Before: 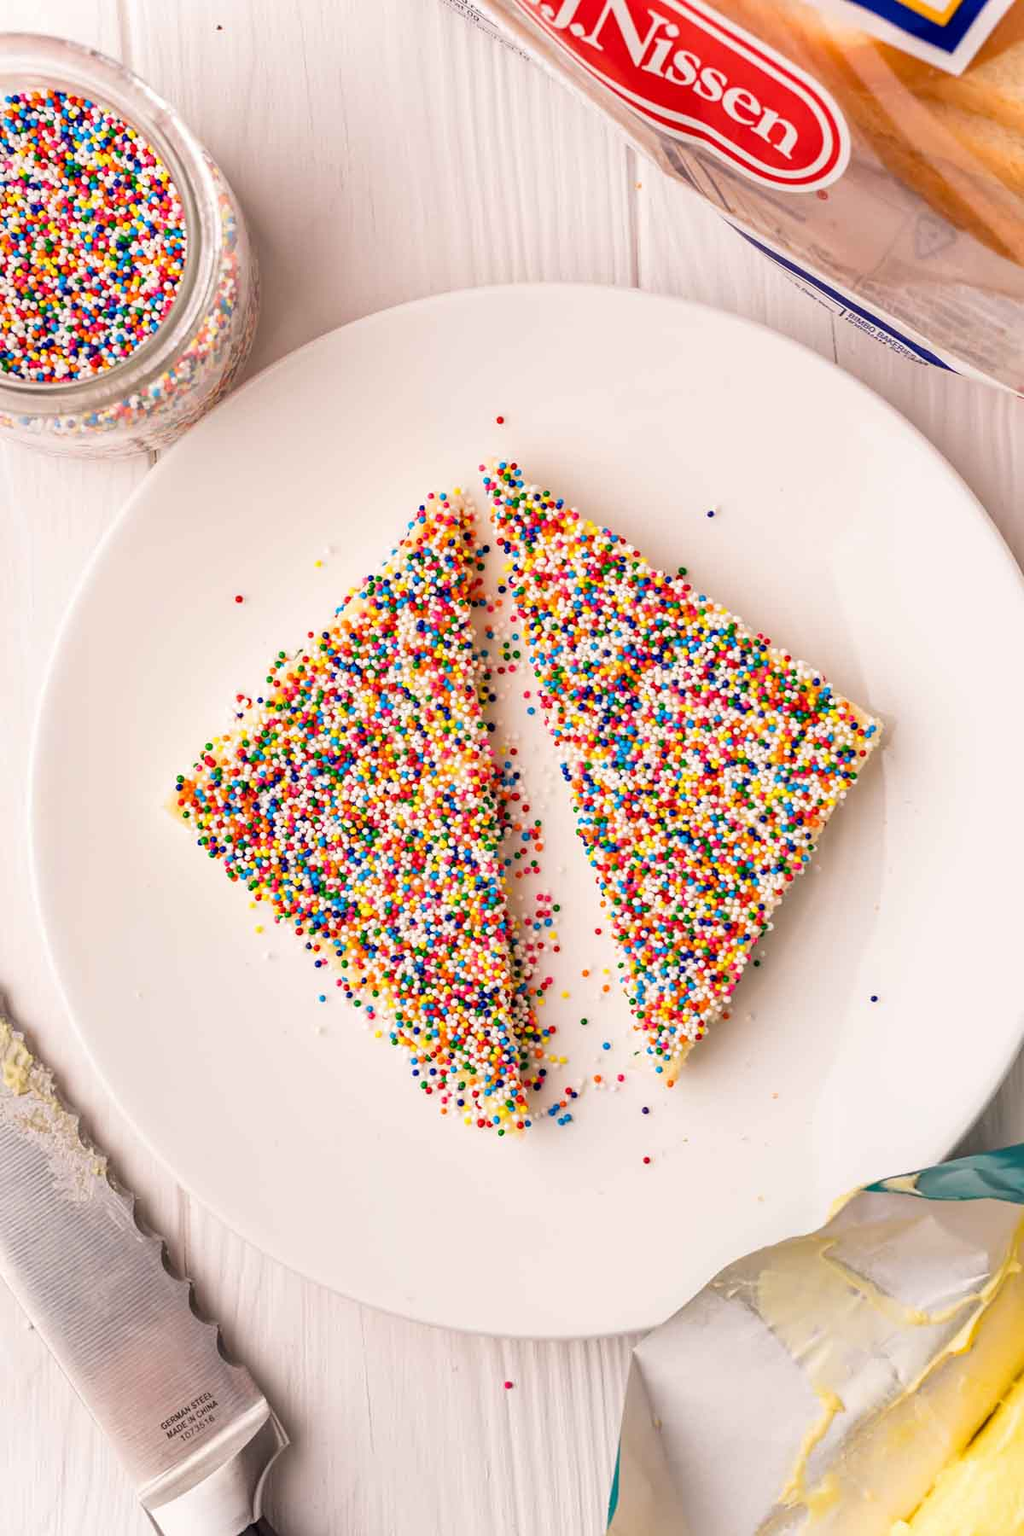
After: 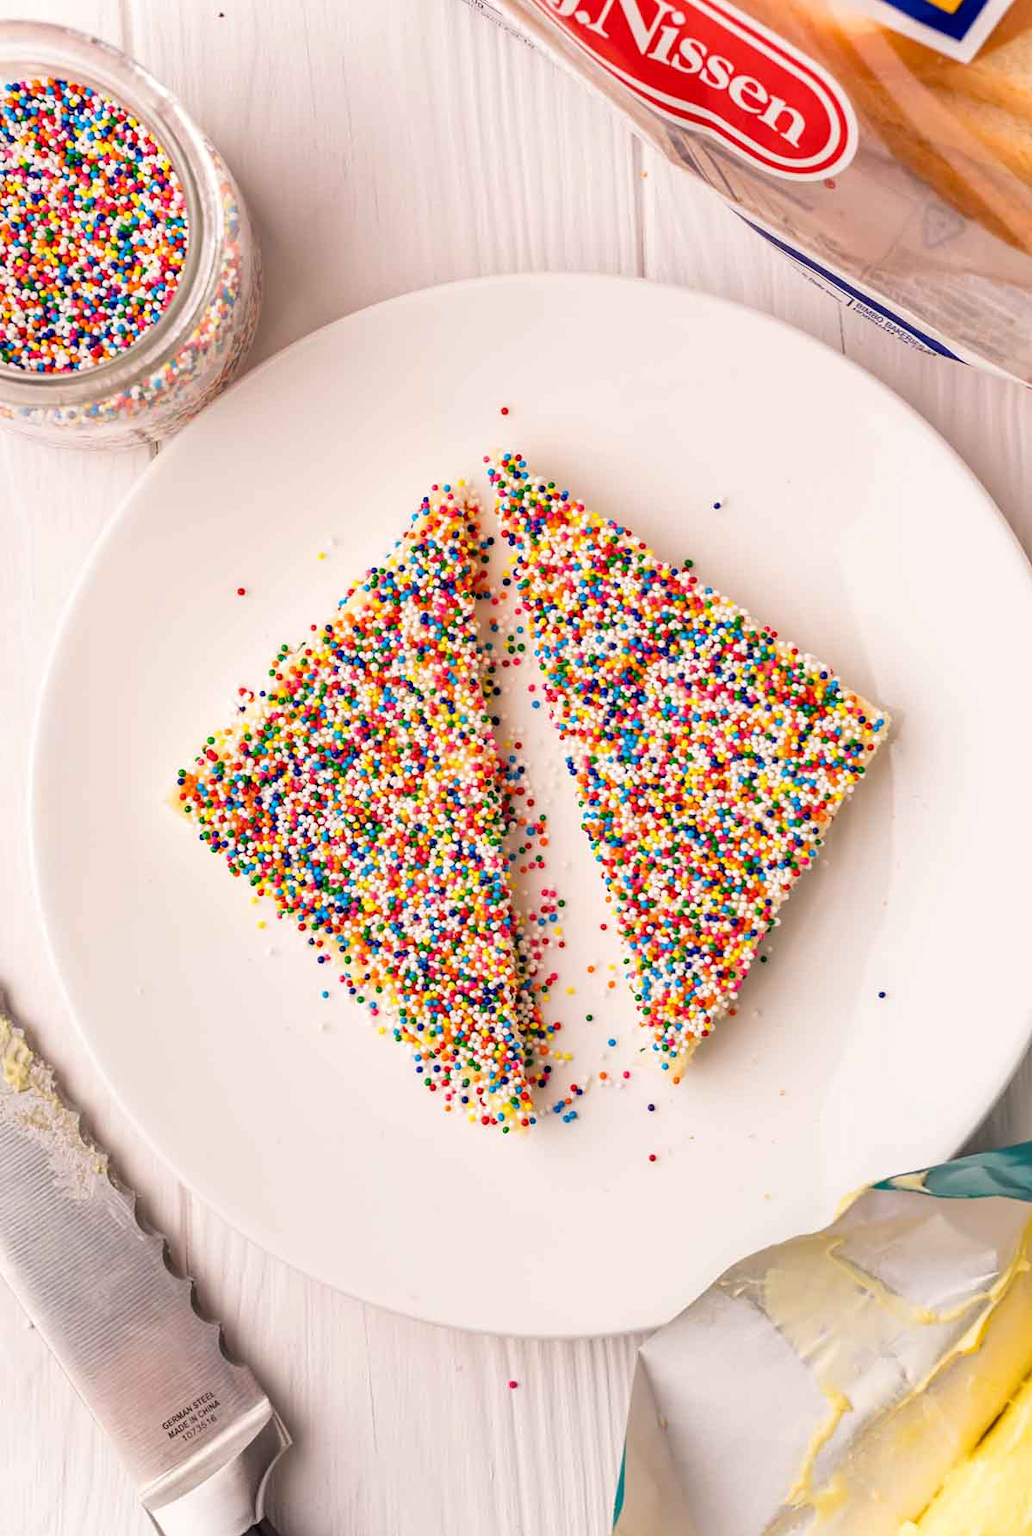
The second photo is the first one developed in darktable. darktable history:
crop: top 0.879%, right 0.005%
exposure: exposure 0.022 EV, compensate highlight preservation false
